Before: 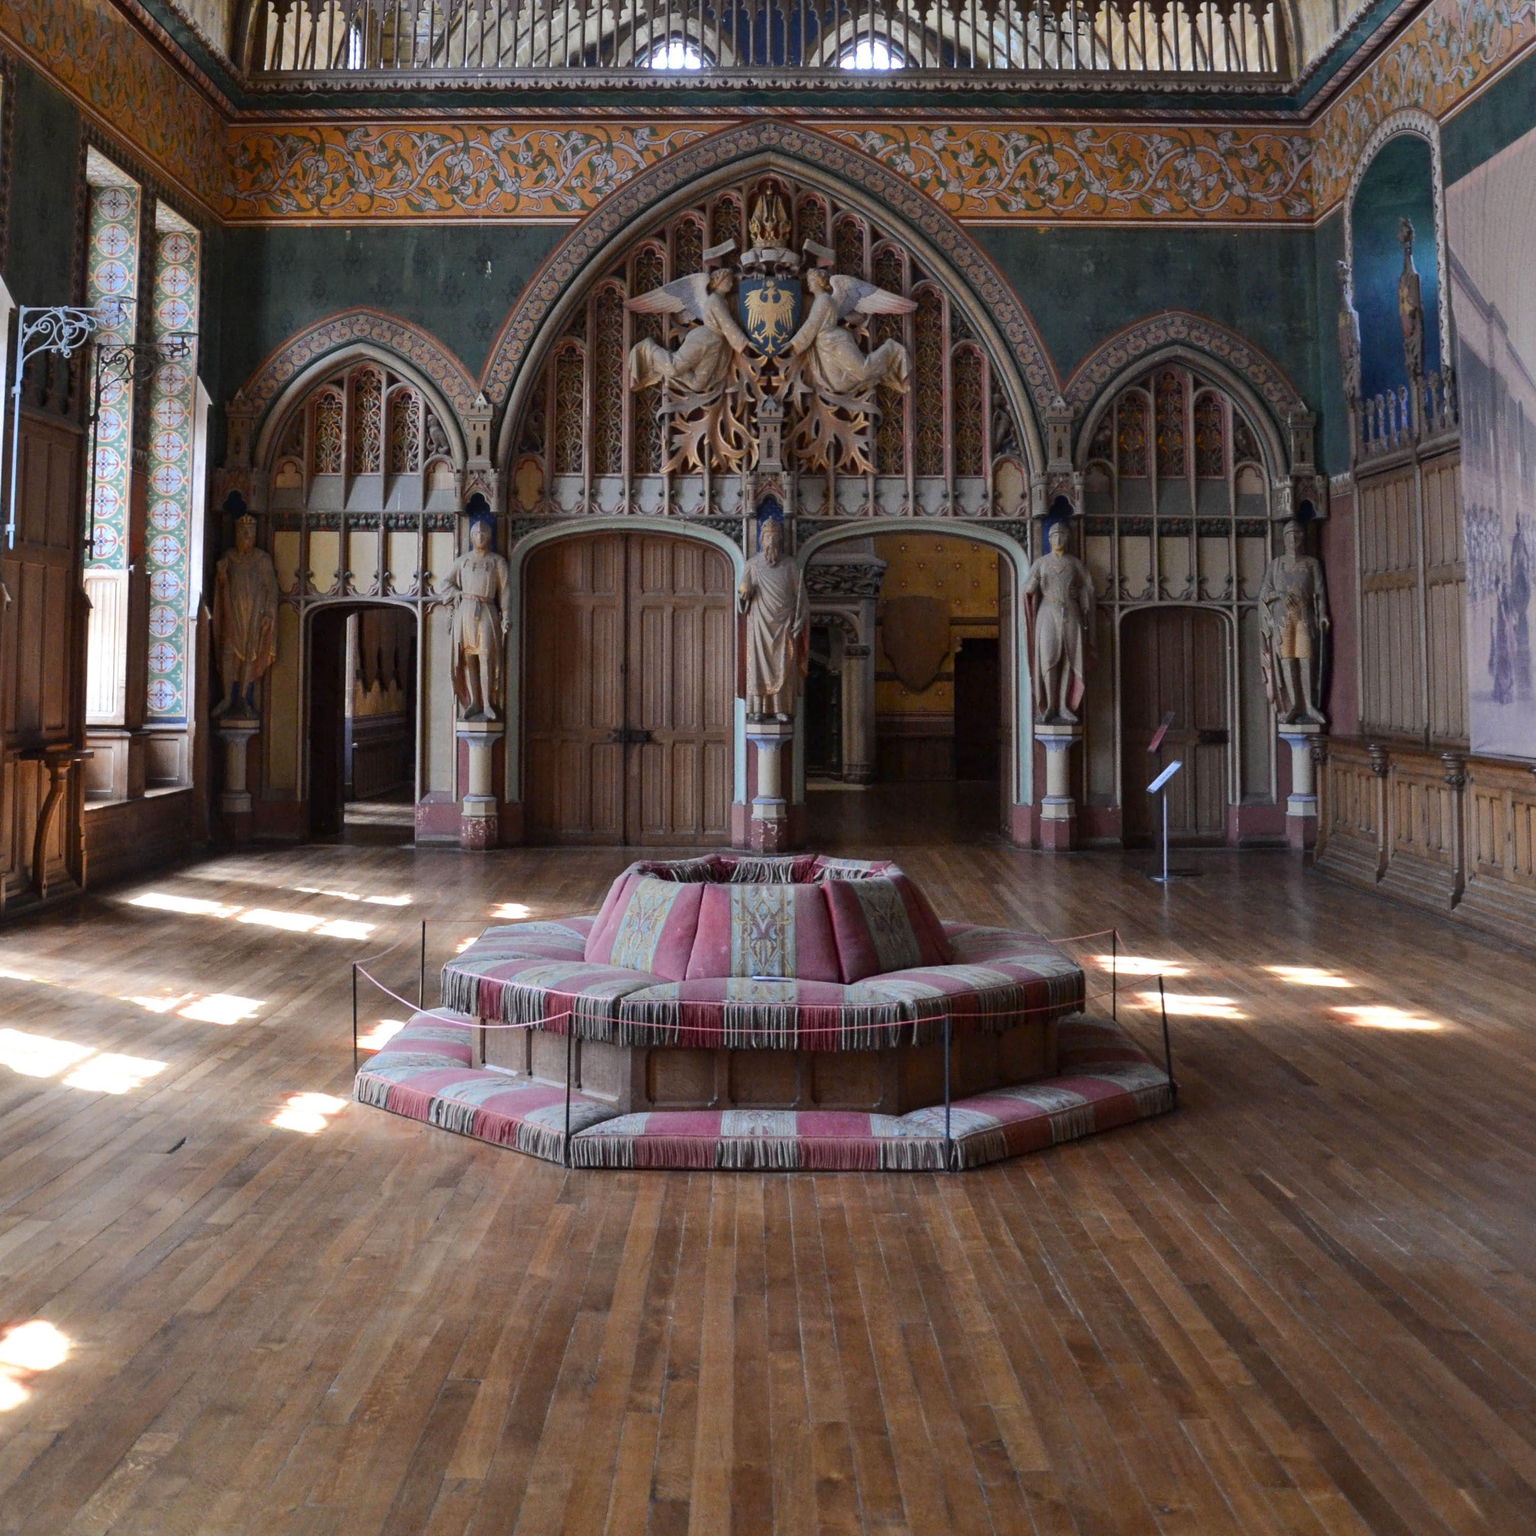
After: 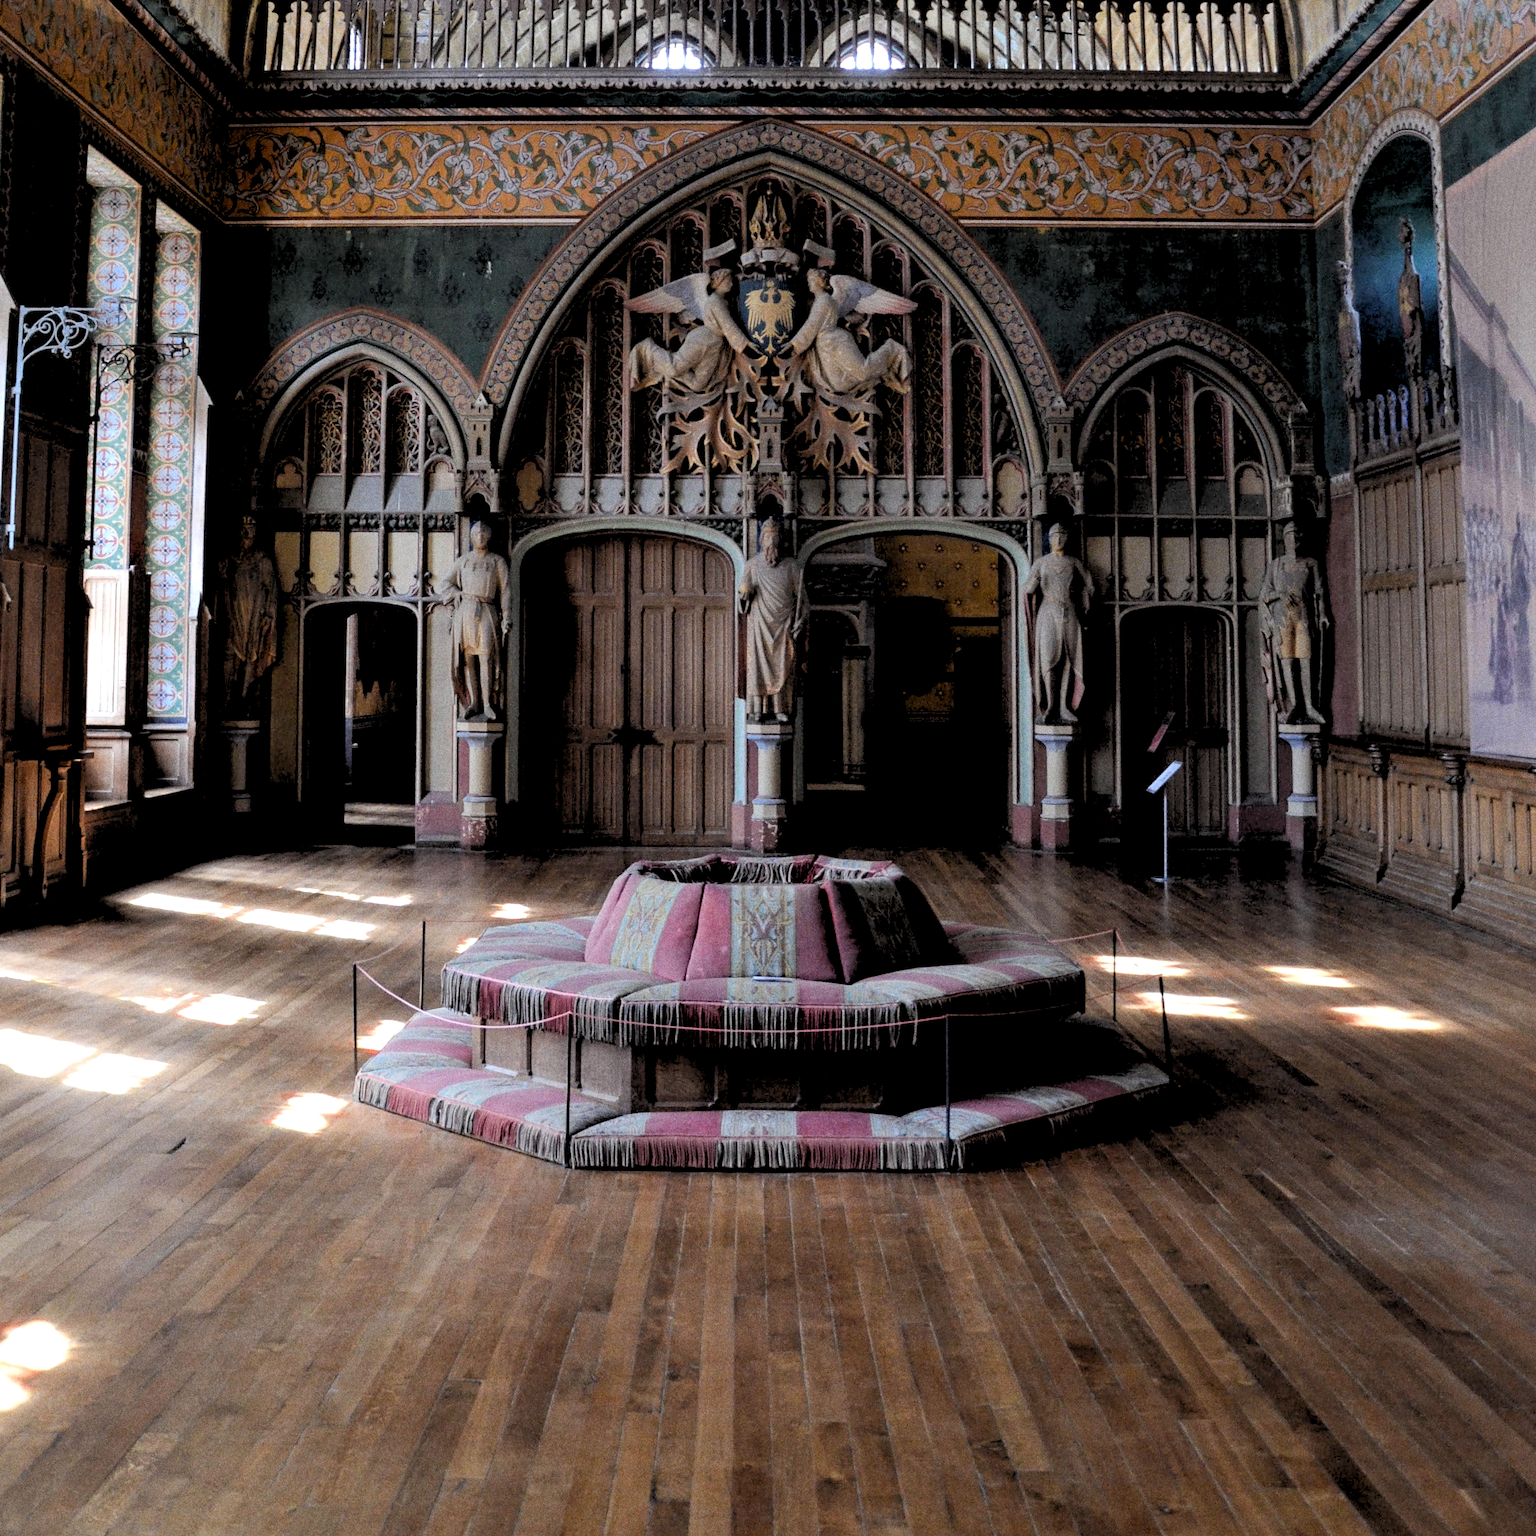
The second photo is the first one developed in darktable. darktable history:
grain: coarseness 0.09 ISO, strength 40%
rgb levels: levels [[0.029, 0.461, 0.922], [0, 0.5, 1], [0, 0.5, 1]]
